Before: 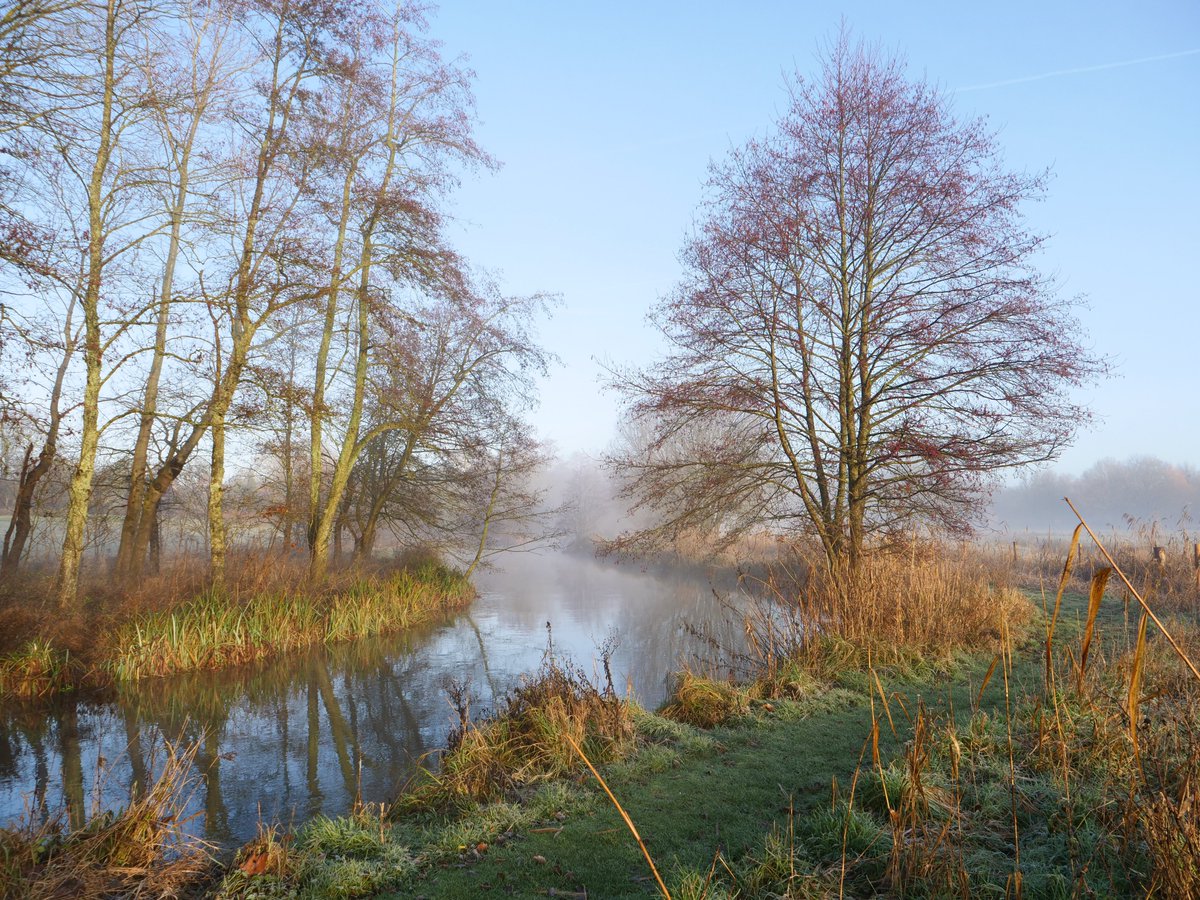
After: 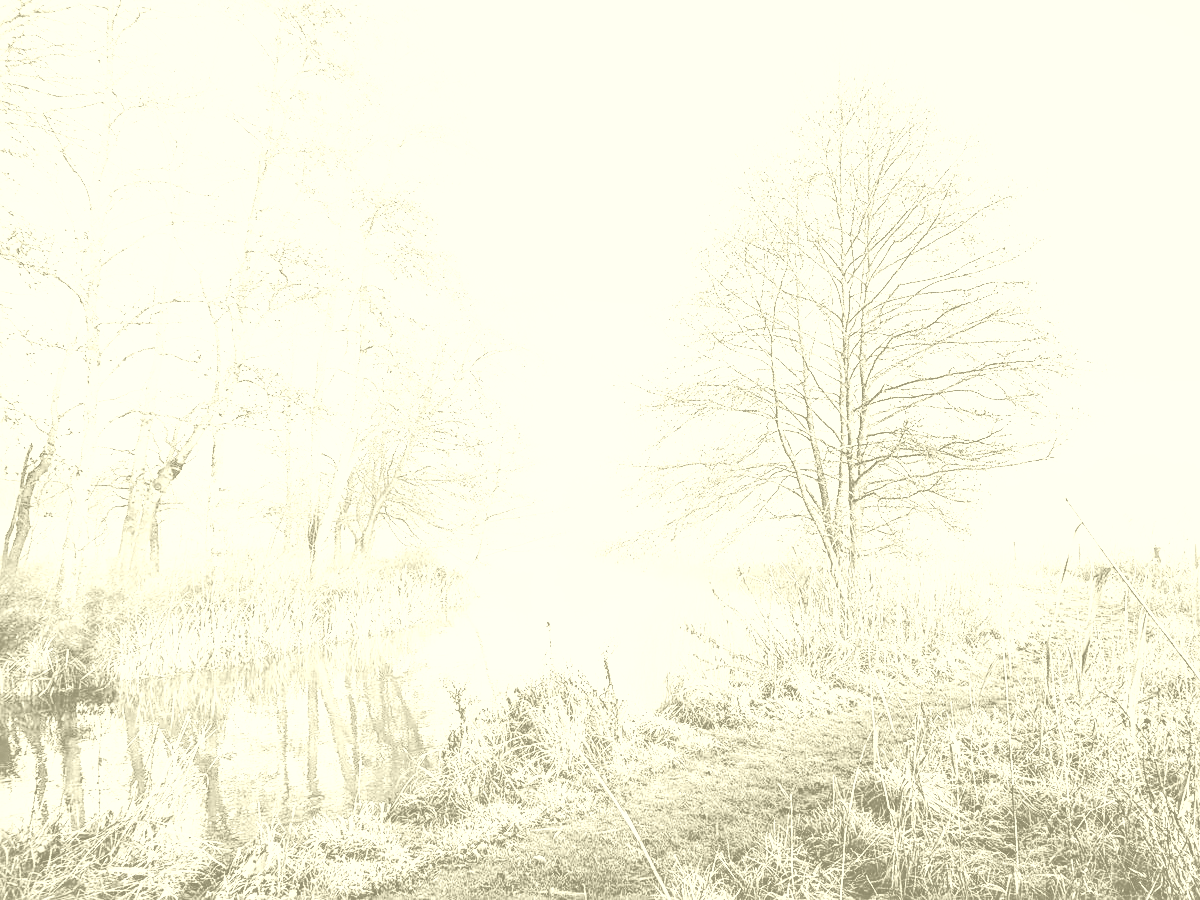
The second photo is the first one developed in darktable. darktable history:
color correction: highlights a* 9.03, highlights b* 8.71, shadows a* 40, shadows b* 40, saturation 0.8
sharpen: on, module defaults
base curve: curves: ch0 [(0, 0) (0.028, 0.03) (0.121, 0.232) (0.46, 0.748) (0.859, 0.968) (1, 1)], preserve colors none
contrast brightness saturation: brightness 0.15
exposure: black level correction 0, exposure 0.7 EV, compensate exposure bias true, compensate highlight preservation false
colorize: hue 43.2°, saturation 40%, version 1
local contrast: detail 130%
rgb curve: curves: ch0 [(0, 0) (0.21, 0.15) (0.24, 0.21) (0.5, 0.75) (0.75, 0.96) (0.89, 0.99) (1, 1)]; ch1 [(0, 0.02) (0.21, 0.13) (0.25, 0.2) (0.5, 0.67) (0.75, 0.9) (0.89, 0.97) (1, 1)]; ch2 [(0, 0.02) (0.21, 0.13) (0.25, 0.2) (0.5, 0.67) (0.75, 0.9) (0.89, 0.97) (1, 1)], compensate middle gray true
